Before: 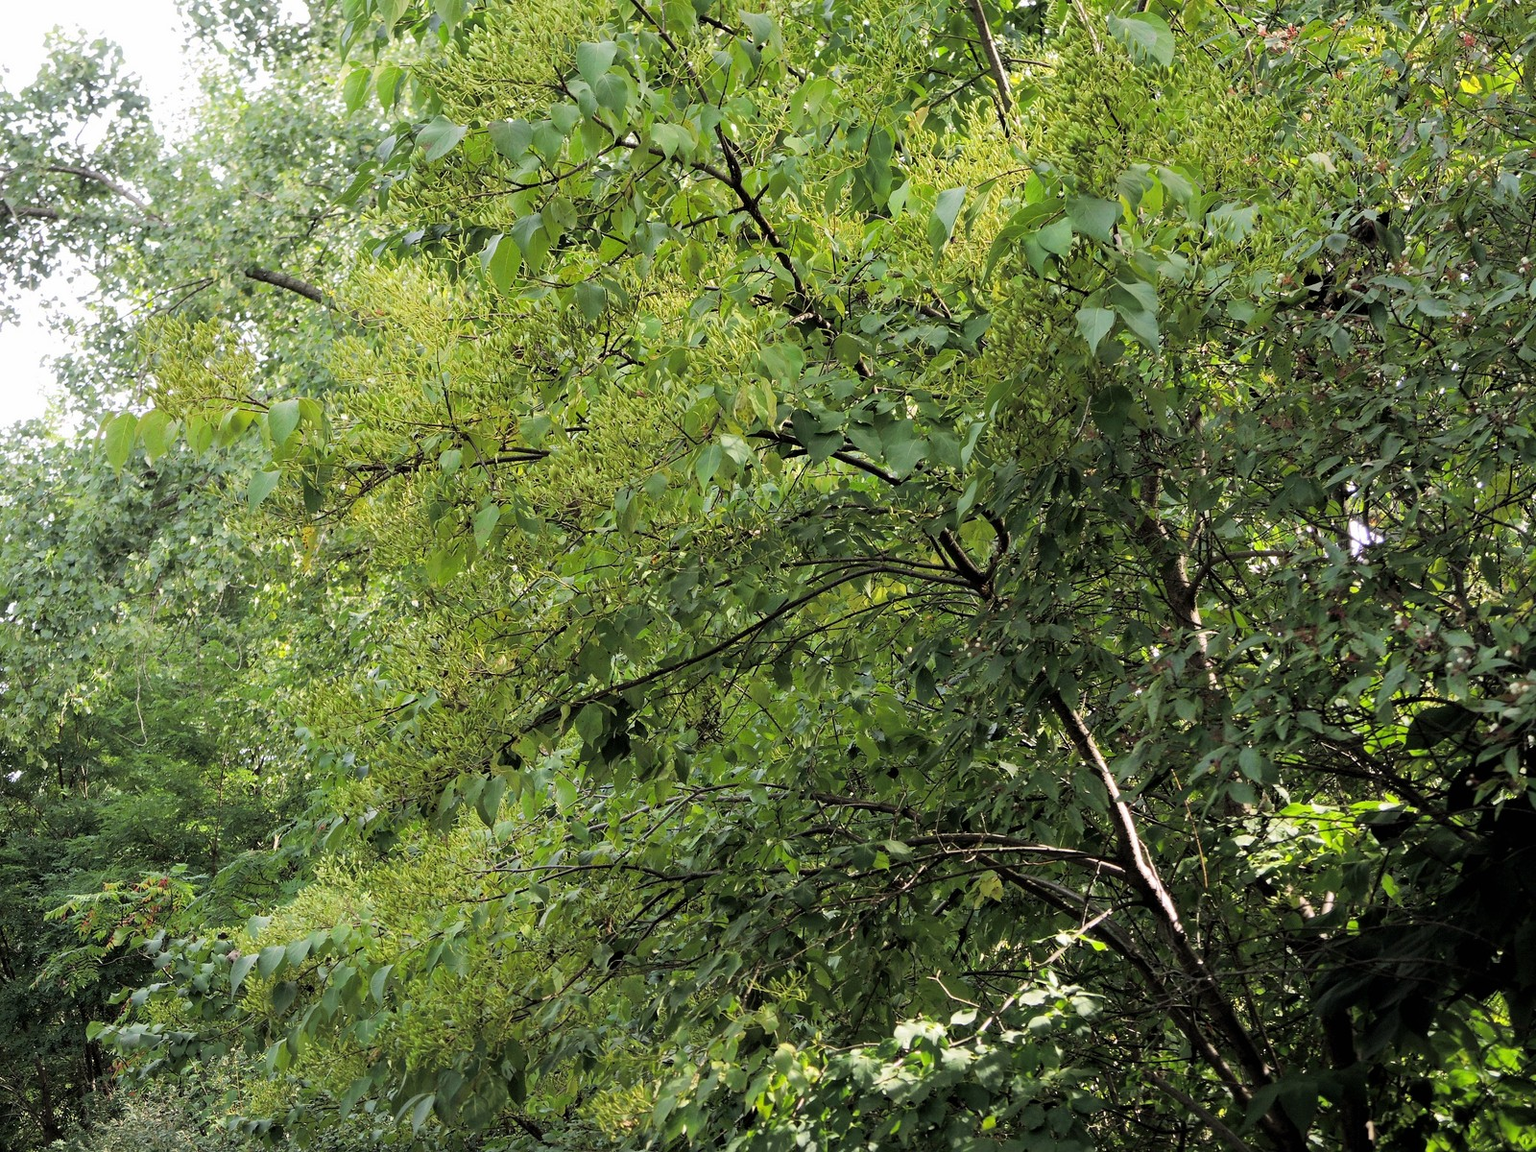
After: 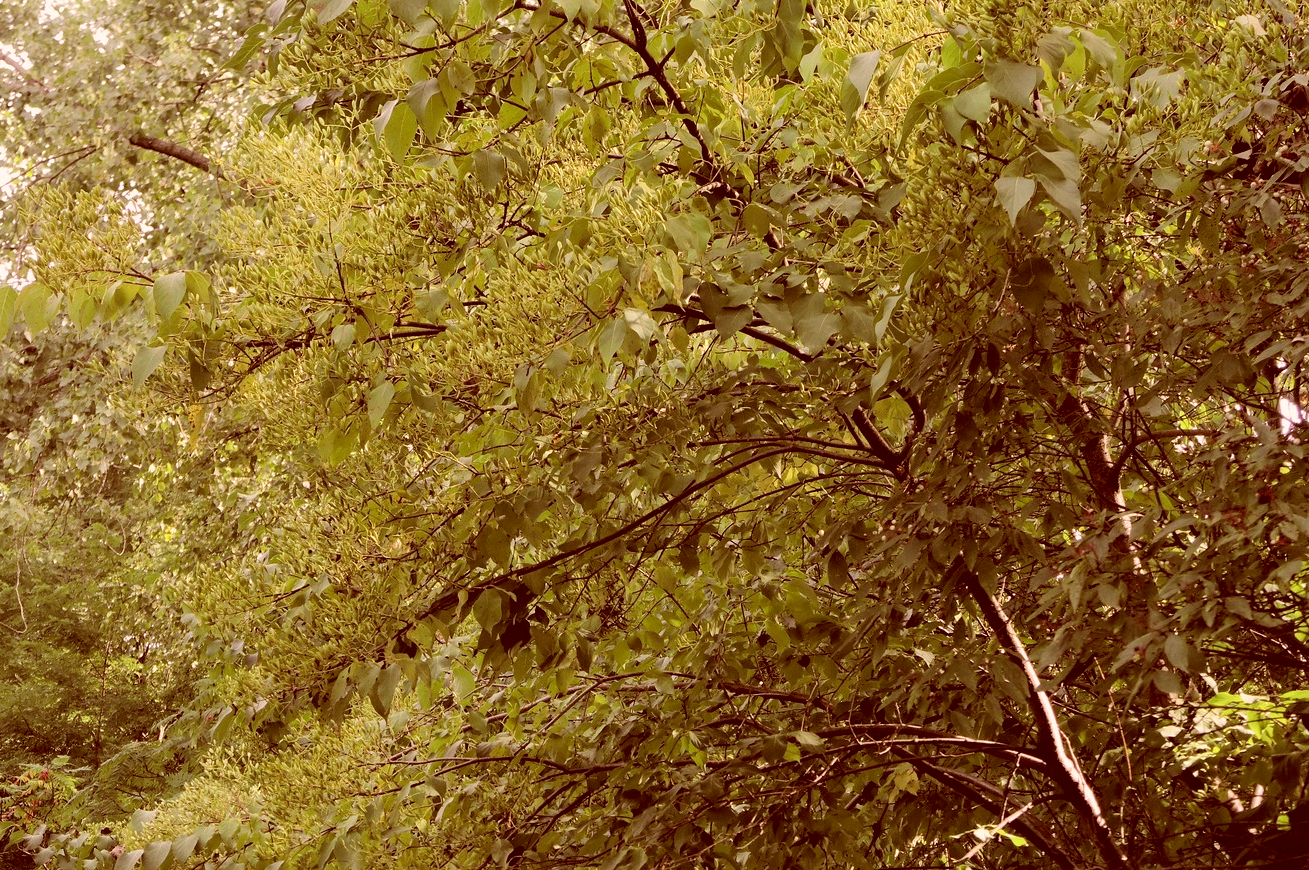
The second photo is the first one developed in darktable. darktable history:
crop: left 7.896%, top 12.017%, right 10.273%, bottom 15.443%
color correction: highlights a* 9.1, highlights b* 8.92, shadows a* 39.53, shadows b* 39.44, saturation 0.791
